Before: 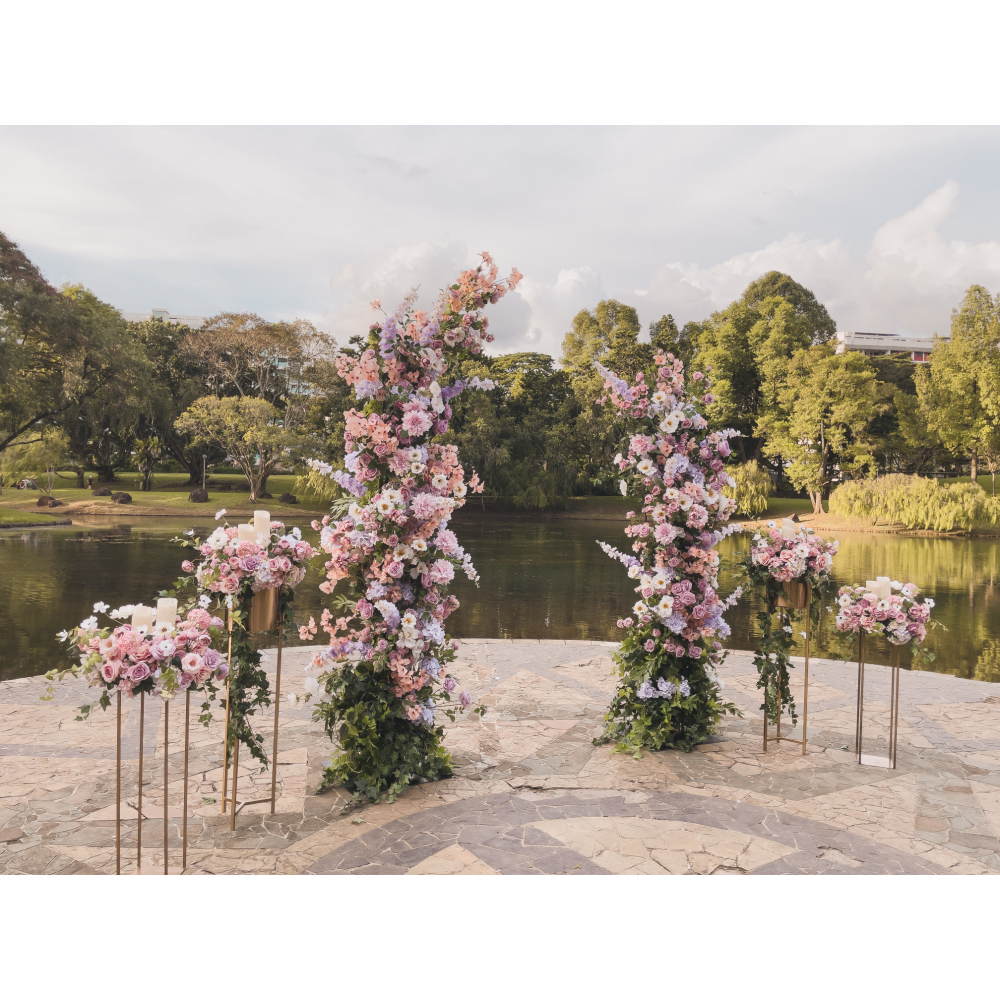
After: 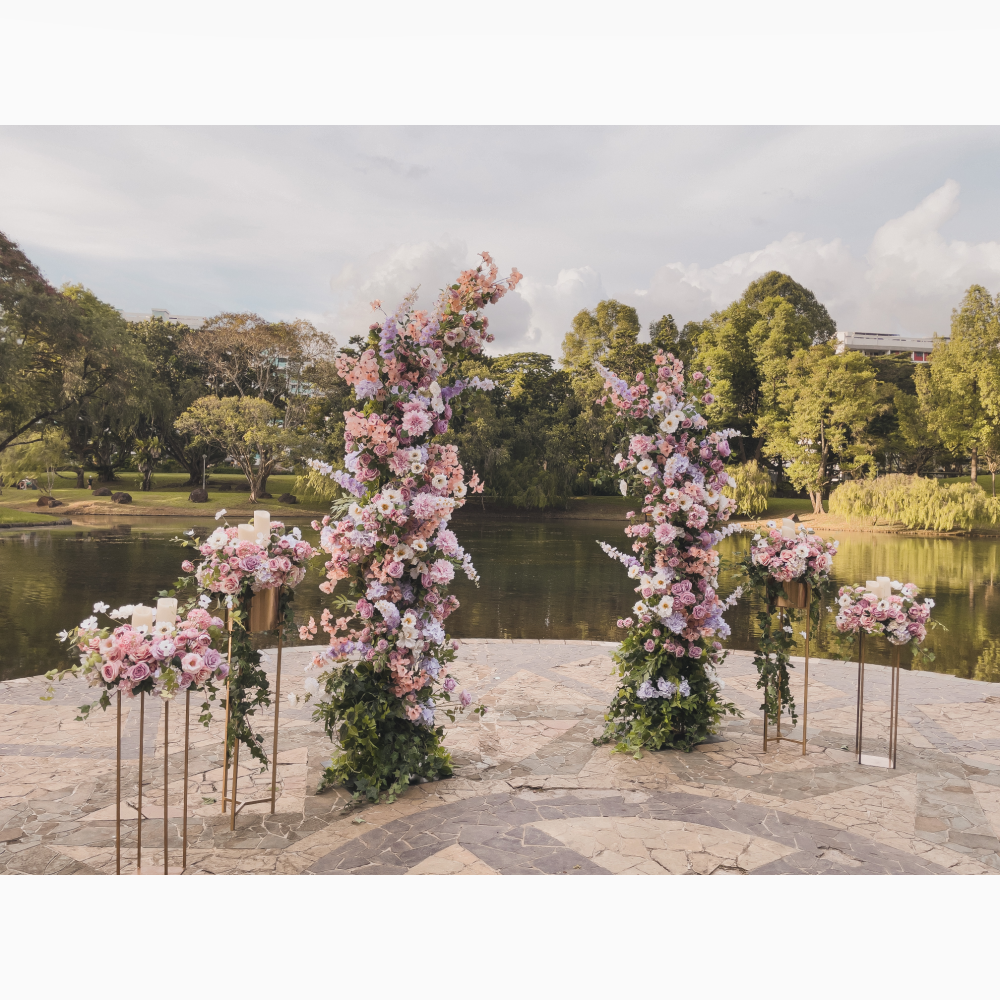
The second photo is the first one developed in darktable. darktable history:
exposure: exposure -0.057 EV, compensate highlight preservation false
shadows and highlights: shadows 36.88, highlights -28.02, soften with gaussian
